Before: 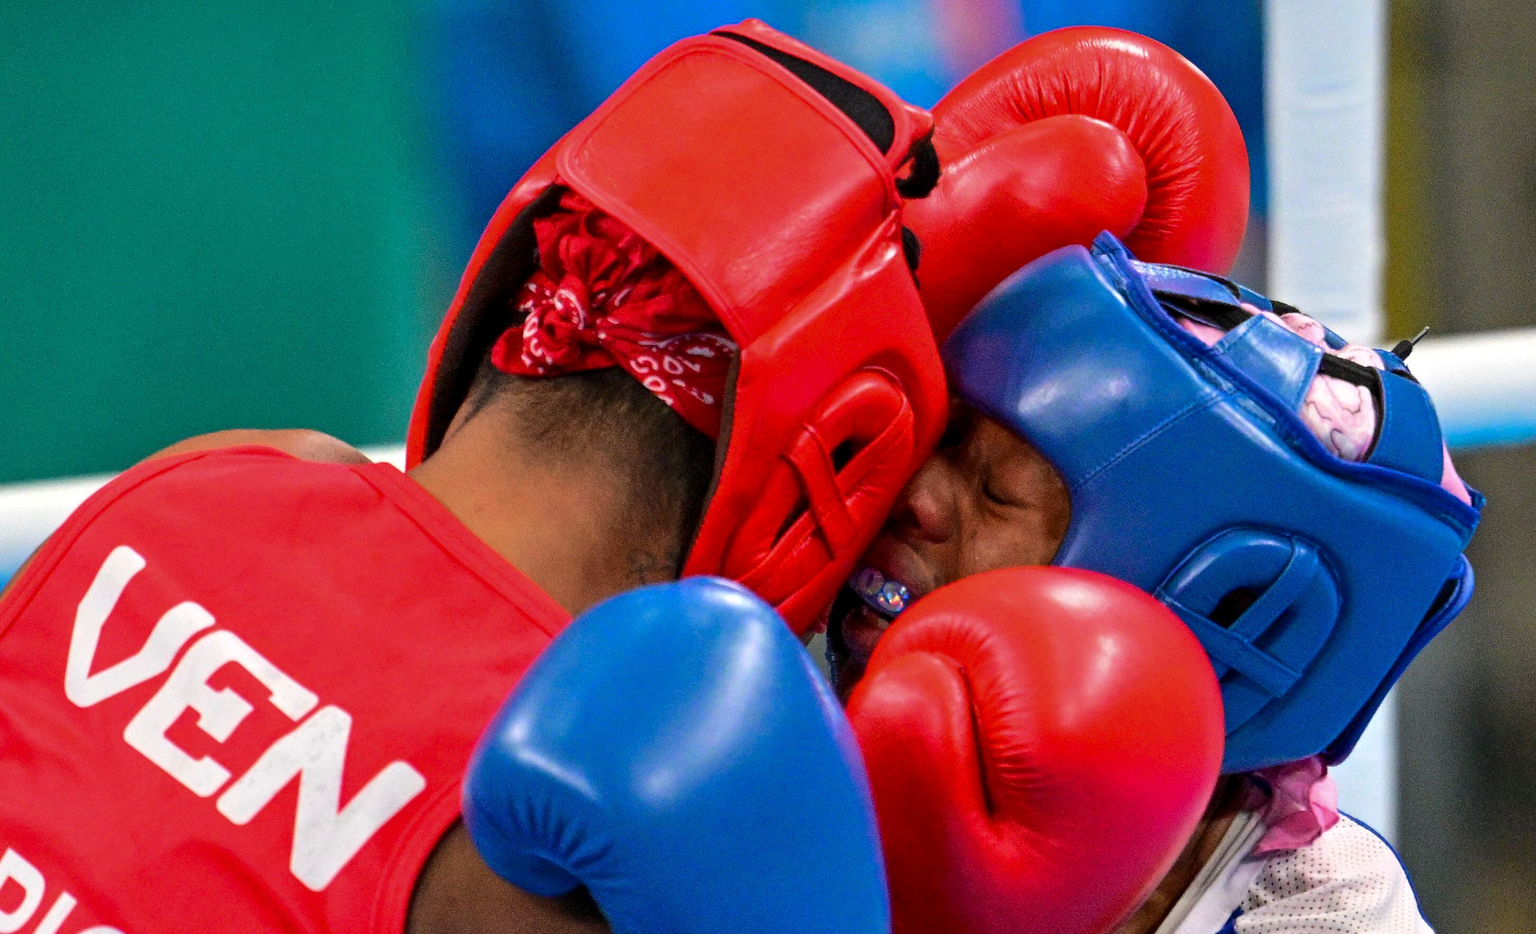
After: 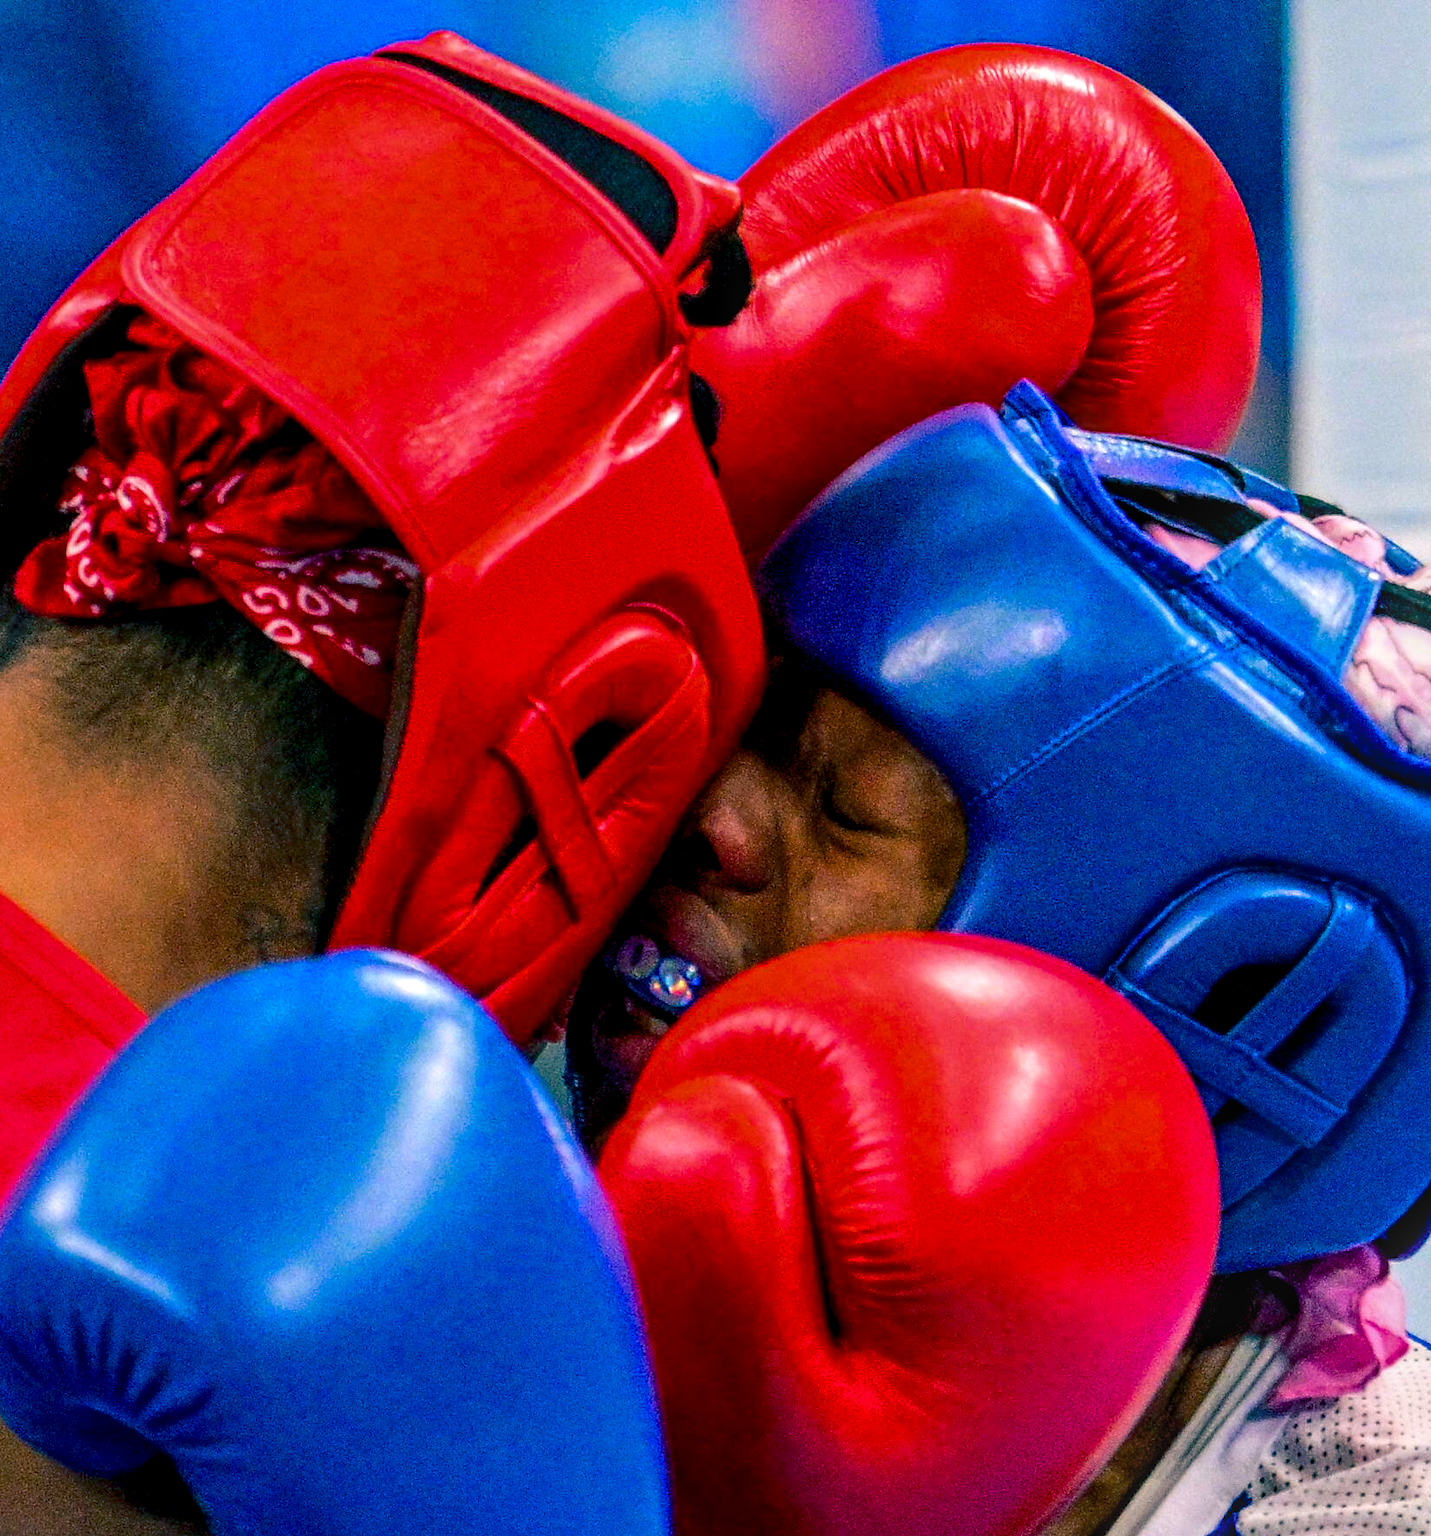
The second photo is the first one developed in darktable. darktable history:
crop: left 31.458%, top 0%, right 11.876%
local contrast: highlights 0%, shadows 0%, detail 133%
color balance rgb: shadows lift › luminance -28.76%, shadows lift › chroma 10%, shadows lift › hue 230°, power › chroma 0.5%, power › hue 215°, highlights gain › luminance 7.14%, highlights gain › chroma 1%, highlights gain › hue 50°, global offset › luminance -0.29%, global offset › hue 260°, perceptual saturation grading › global saturation 20%, perceptual saturation grading › highlights -13.92%, perceptual saturation grading › shadows 50%
